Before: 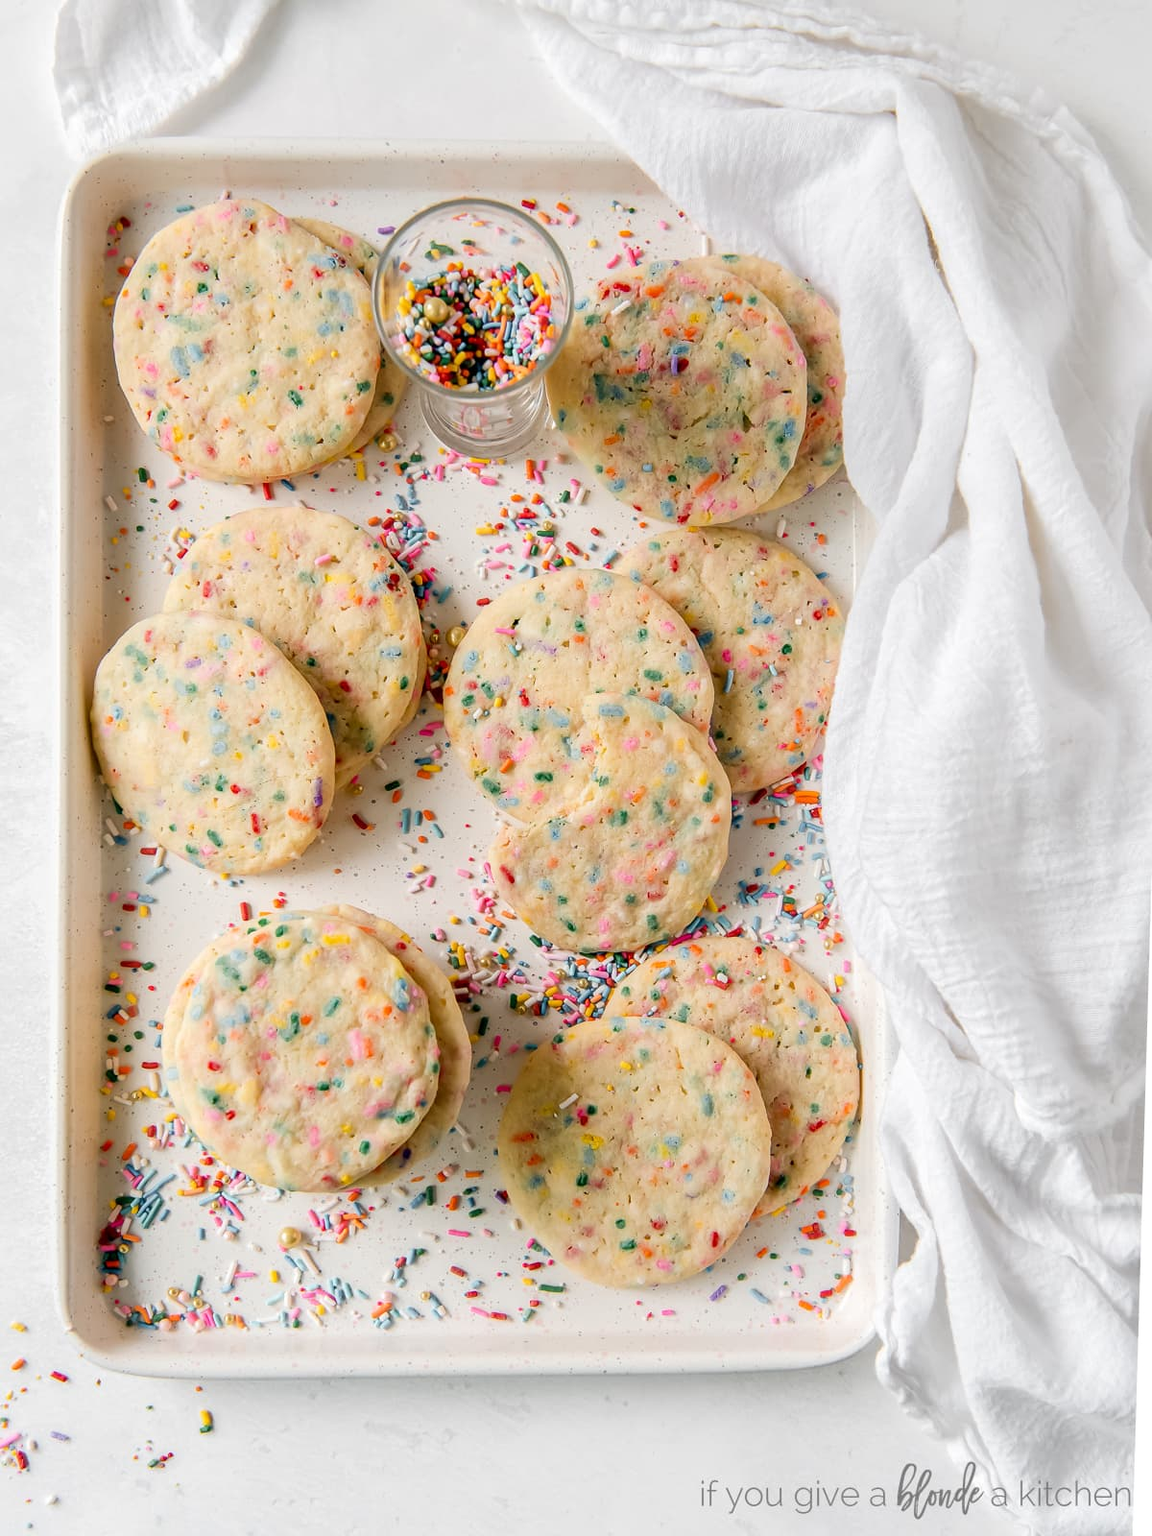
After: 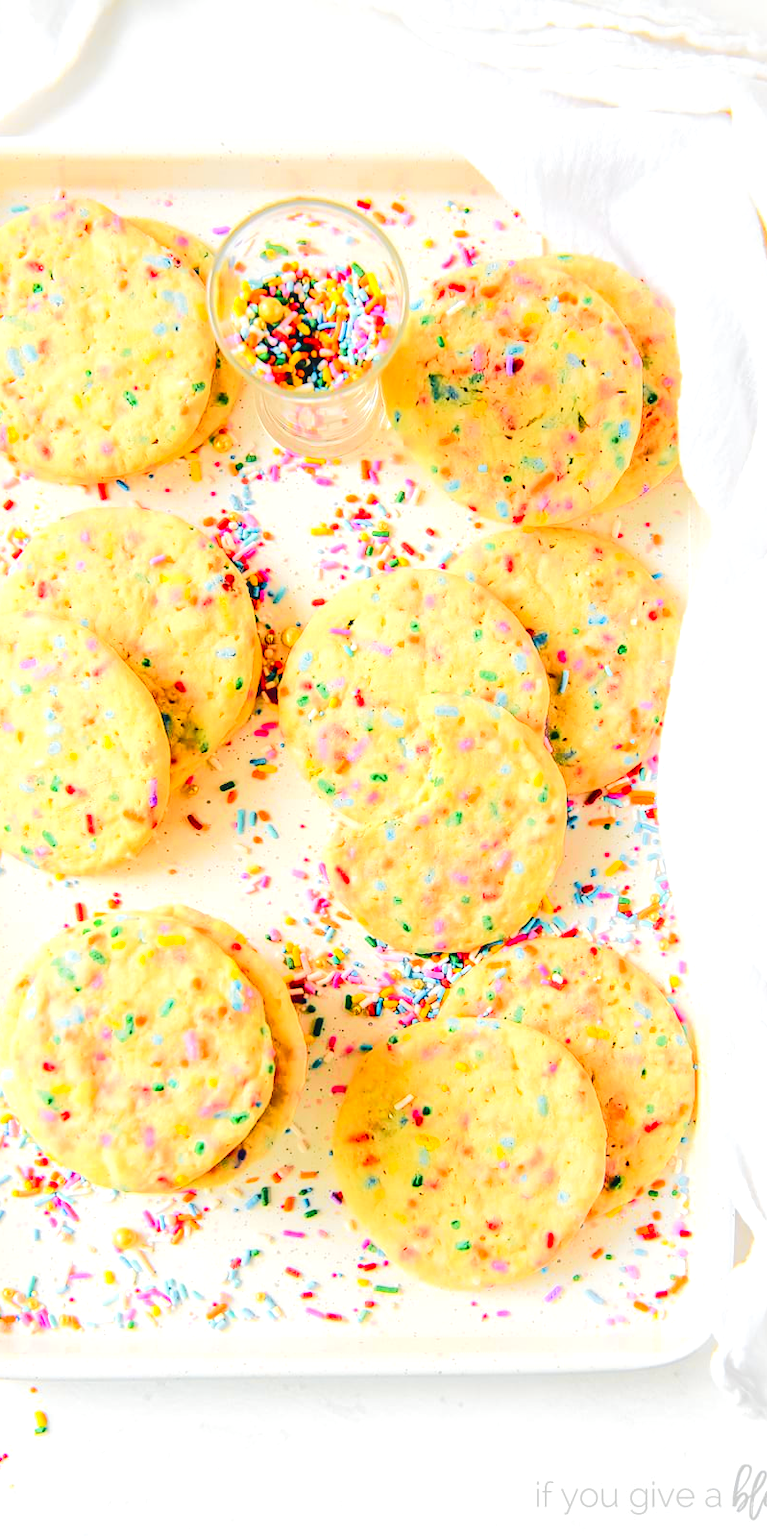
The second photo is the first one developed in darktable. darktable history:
exposure: black level correction 0, exposure 0.498 EV, compensate highlight preservation false
tone curve: curves: ch0 [(0, 0.006) (0.037, 0.022) (0.123, 0.105) (0.19, 0.173) (0.277, 0.279) (0.474, 0.517) (0.597, 0.662) (0.687, 0.774) (0.855, 0.891) (1, 0.982)]; ch1 [(0, 0) (0.243, 0.245) (0.422, 0.415) (0.493, 0.495) (0.508, 0.503) (0.544, 0.552) (0.557, 0.582) (0.626, 0.672) (0.694, 0.732) (1, 1)]; ch2 [(0, 0) (0.249, 0.216) (0.356, 0.329) (0.424, 0.442) (0.476, 0.483) (0.498, 0.5) (0.517, 0.519) (0.532, 0.539) (0.562, 0.596) (0.614, 0.662) (0.706, 0.757) (0.808, 0.809) (0.991, 0.968)], color space Lab, independent channels, preserve colors none
tone equalizer: -7 EV 0.147 EV, -6 EV 0.587 EV, -5 EV 1.15 EV, -4 EV 1.32 EV, -3 EV 1.14 EV, -2 EV 0.6 EV, -1 EV 0.166 EV, edges refinement/feathering 500, mask exposure compensation -1.57 EV, preserve details no
crop and rotate: left 14.41%, right 18.946%
local contrast: on, module defaults
color balance rgb: shadows lift › chroma 5.476%, shadows lift › hue 237.28°, global offset › luminance 0.751%, perceptual saturation grading › global saturation 31.022%, global vibrance 20%
